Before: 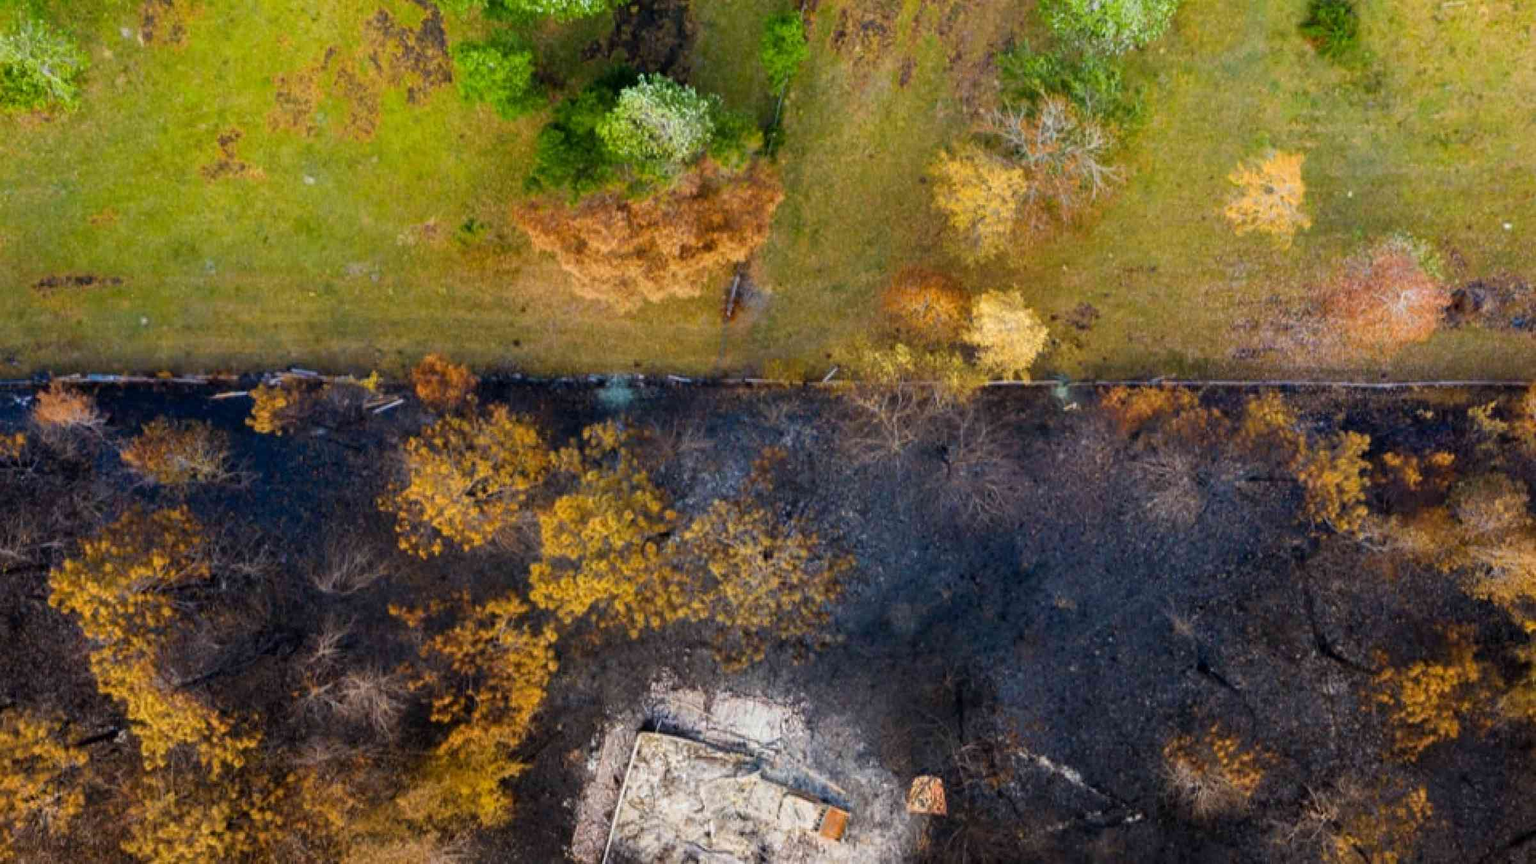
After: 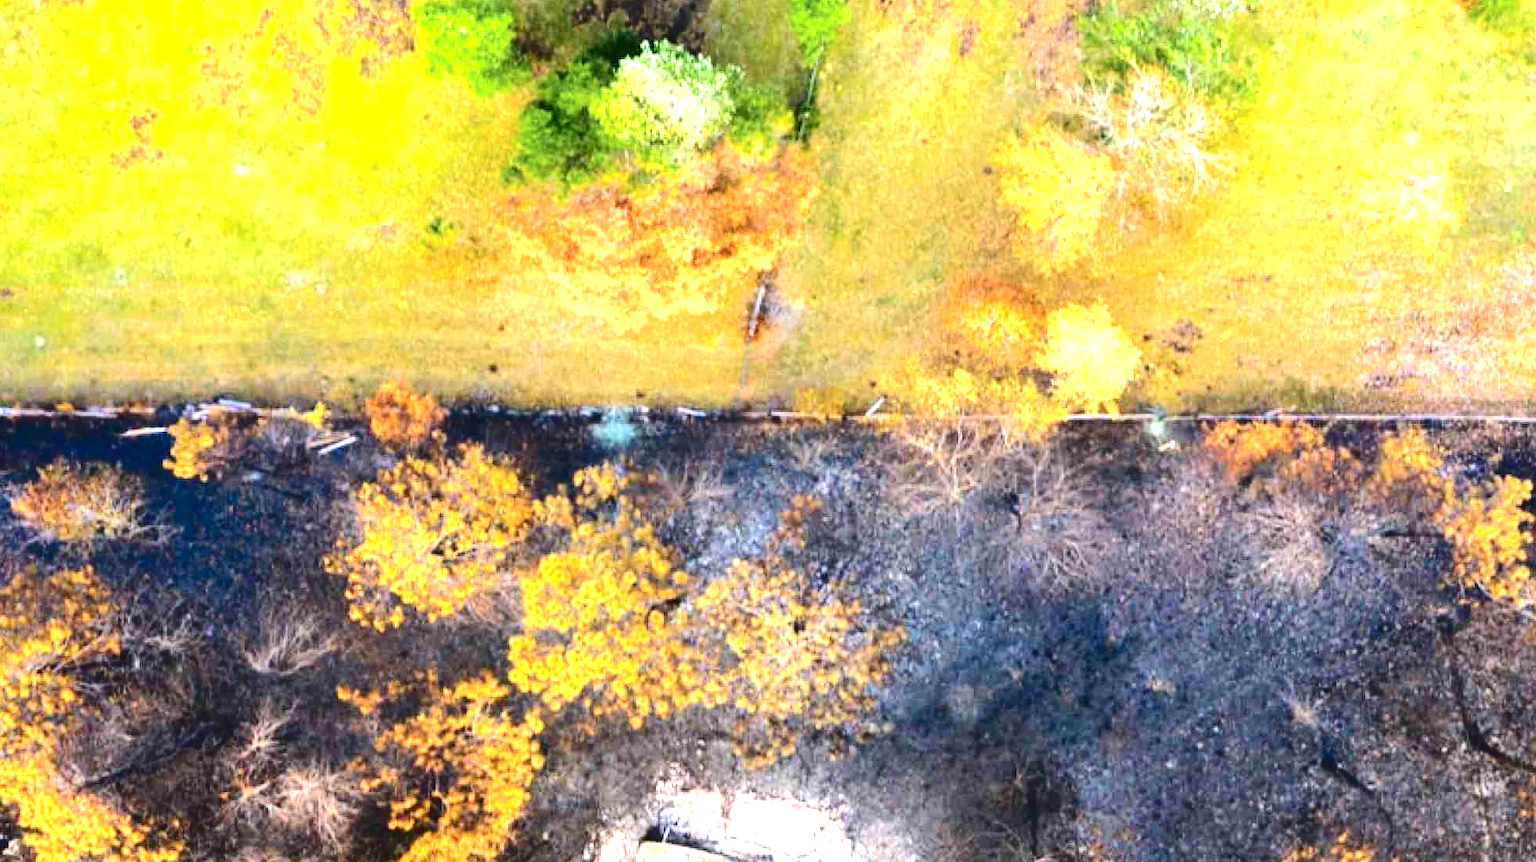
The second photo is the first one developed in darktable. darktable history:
exposure: black level correction 0, exposure 1.993 EV, compensate highlight preservation false
crop and rotate: left 7.27%, top 4.705%, right 10.529%, bottom 13.272%
contrast brightness saturation: contrast 0.034, brightness -0.039
tone curve: curves: ch0 [(0, 0) (0.003, 0.077) (0.011, 0.078) (0.025, 0.078) (0.044, 0.08) (0.069, 0.088) (0.1, 0.102) (0.136, 0.12) (0.177, 0.148) (0.224, 0.191) (0.277, 0.261) (0.335, 0.335) (0.399, 0.419) (0.468, 0.522) (0.543, 0.611) (0.623, 0.702) (0.709, 0.779) (0.801, 0.855) (0.898, 0.918) (1, 1)], color space Lab, independent channels, preserve colors none
